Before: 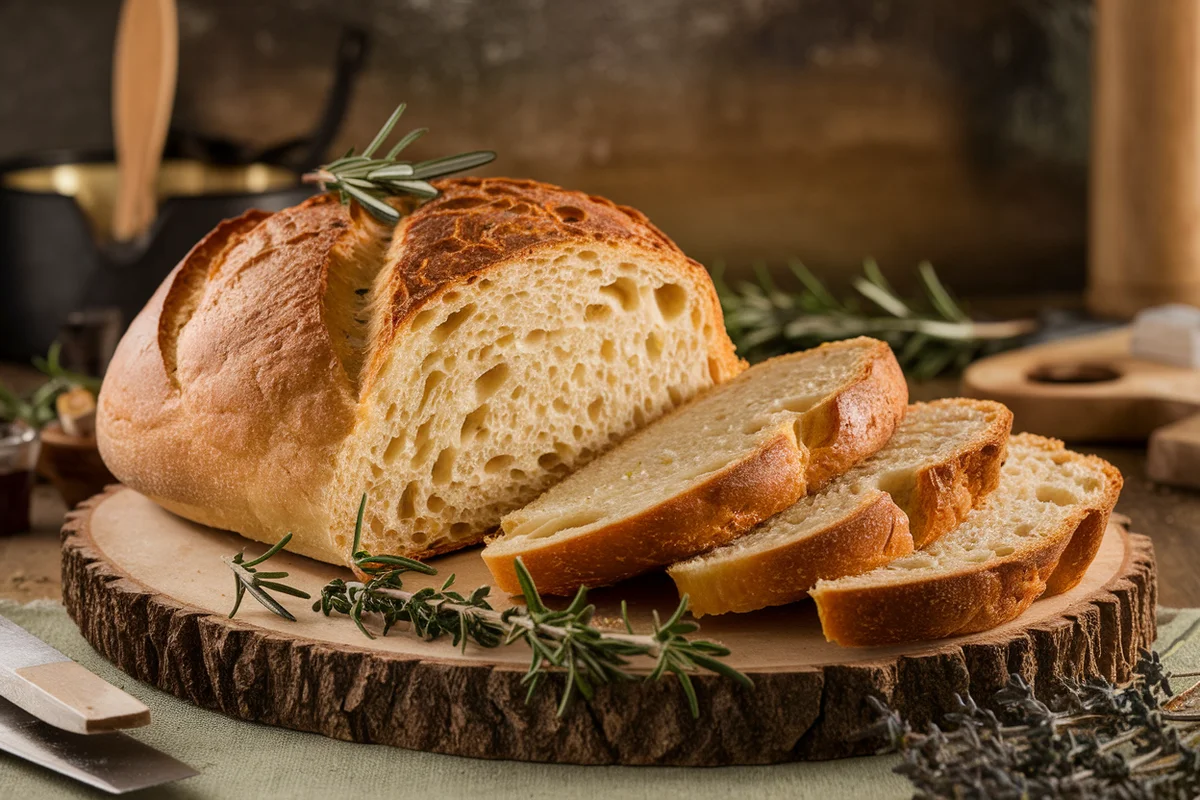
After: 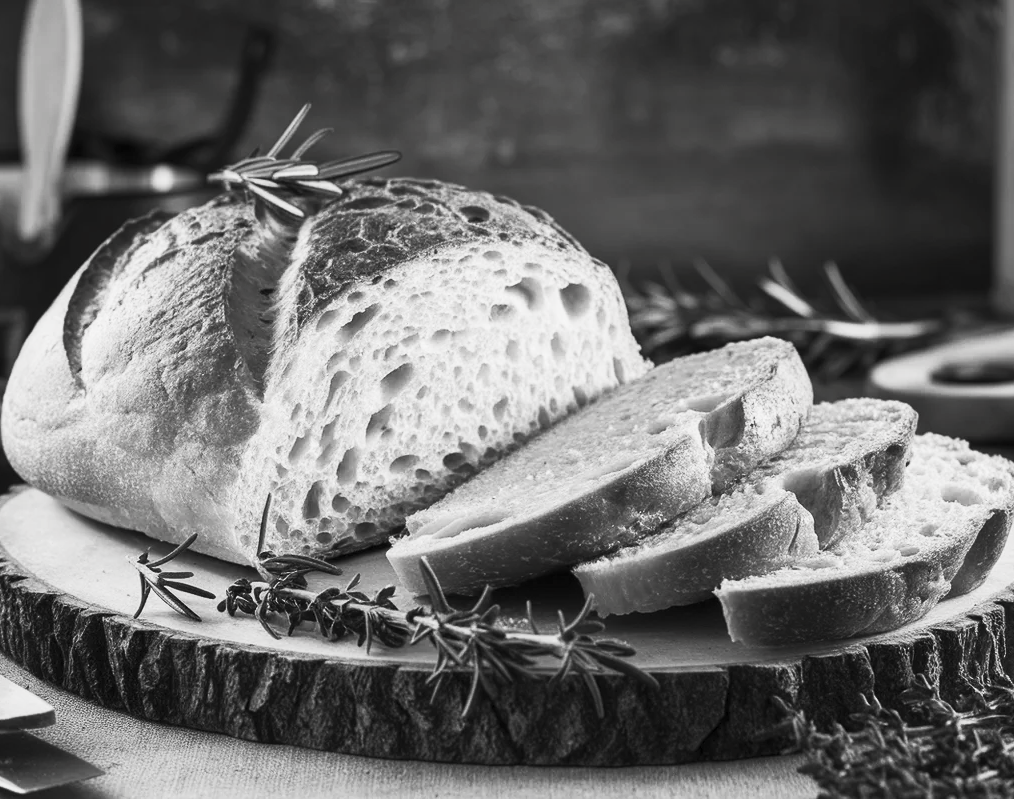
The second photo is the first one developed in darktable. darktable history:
exposure: exposure -0.452 EV, compensate highlight preservation false
contrast brightness saturation: contrast 0.519, brightness 0.471, saturation -0.992
crop: left 7.977%, right 7.451%
